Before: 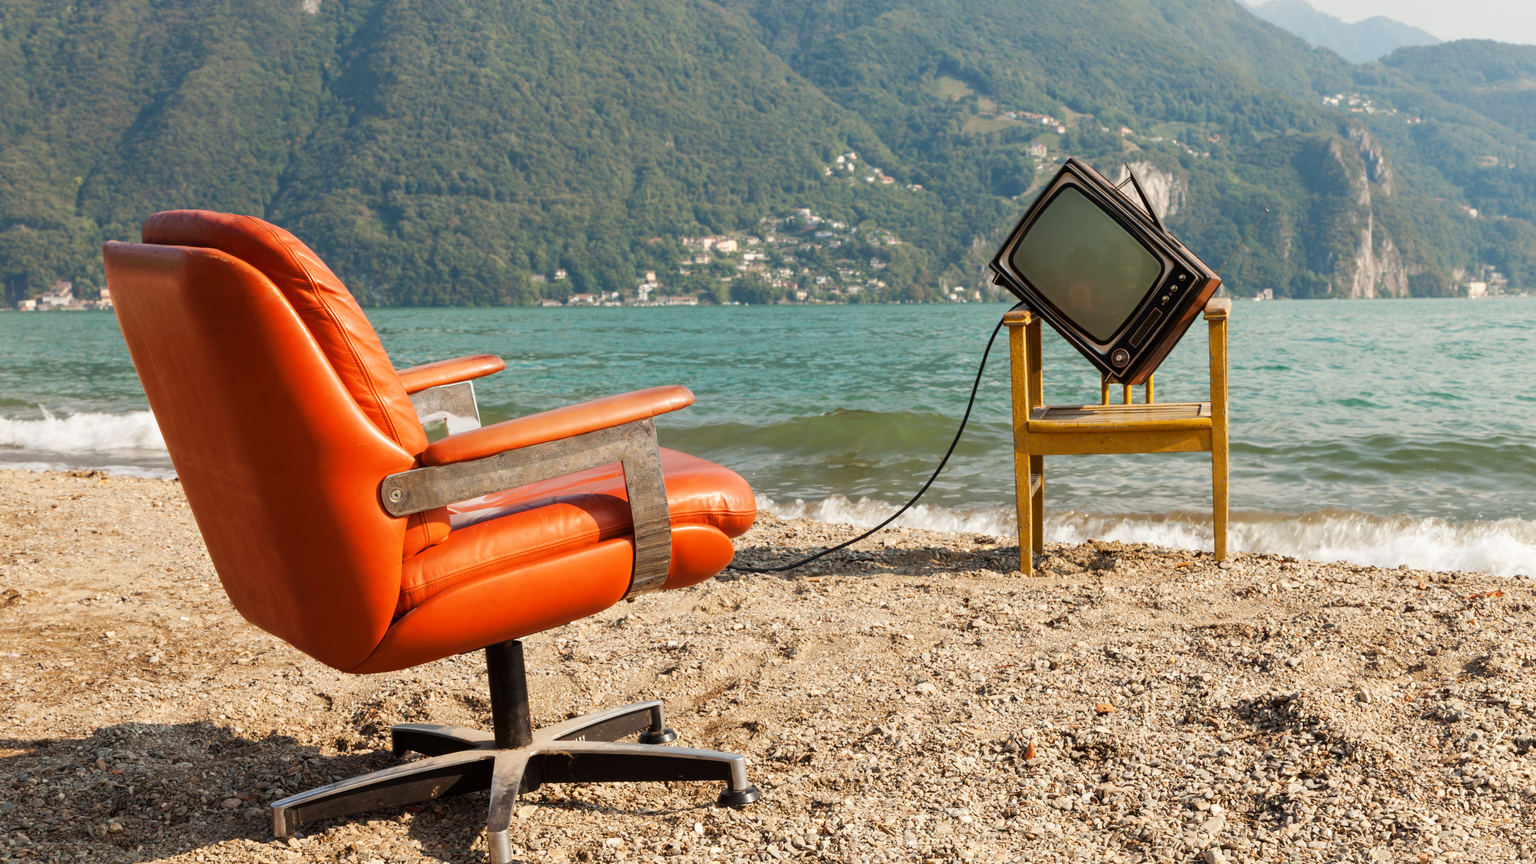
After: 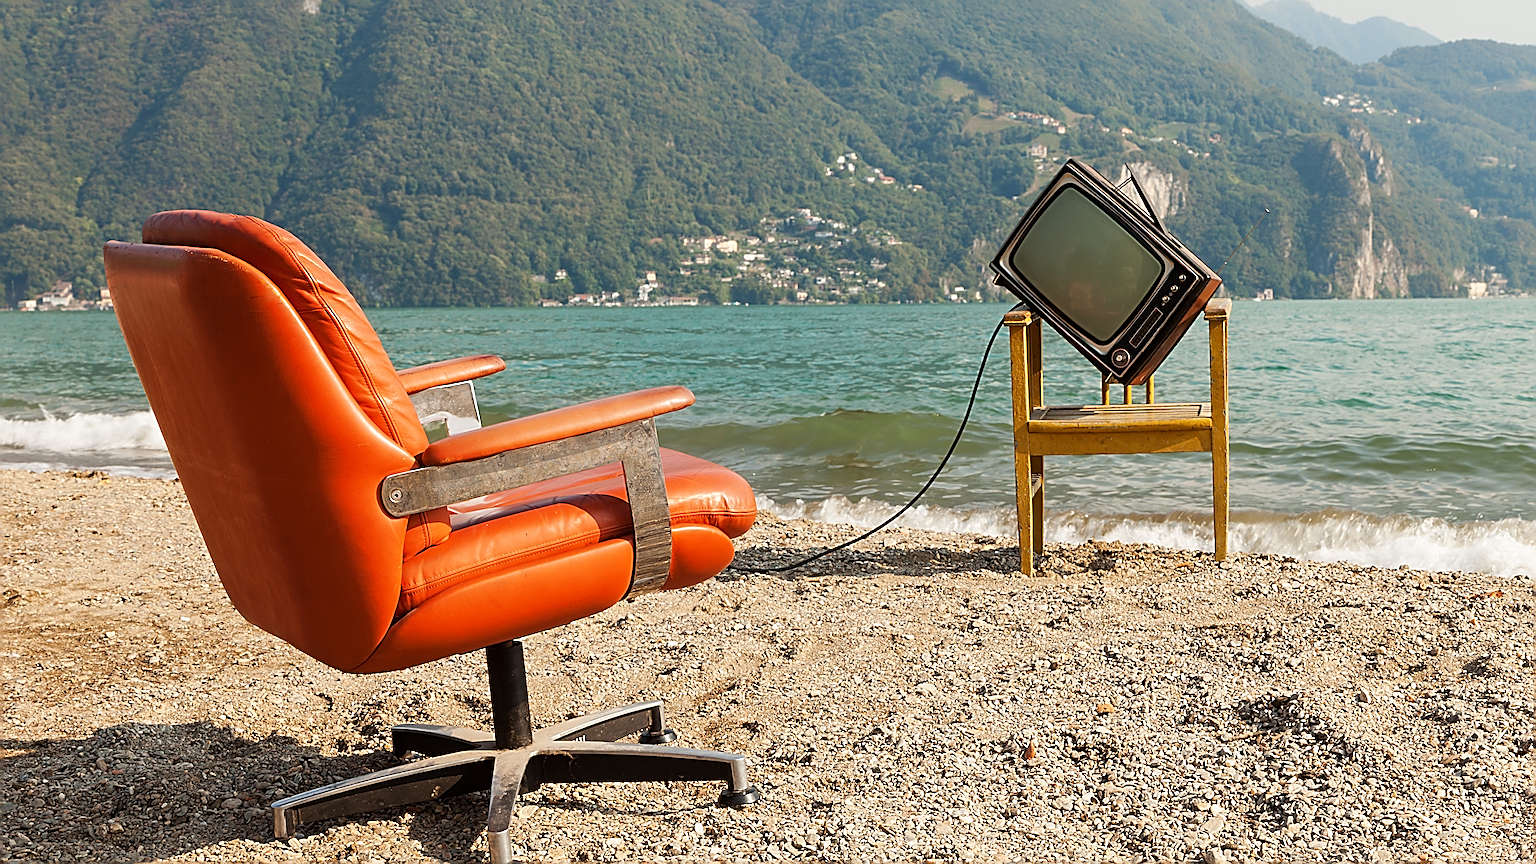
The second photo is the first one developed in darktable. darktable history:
sharpen: radius 3.182, amount 1.725
